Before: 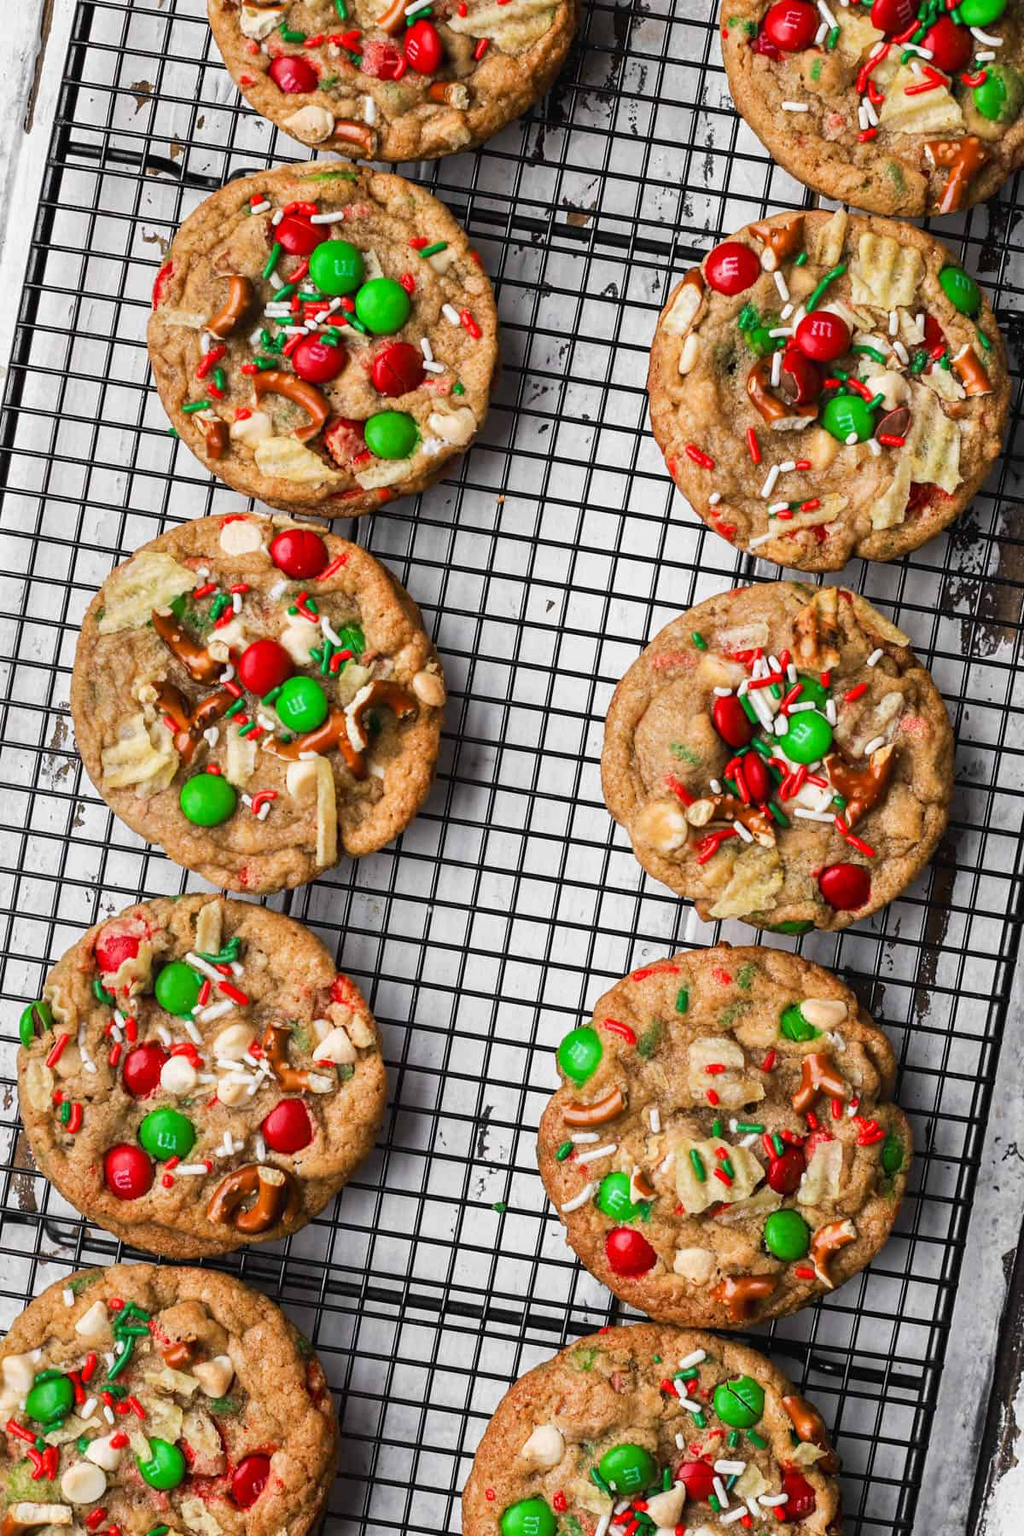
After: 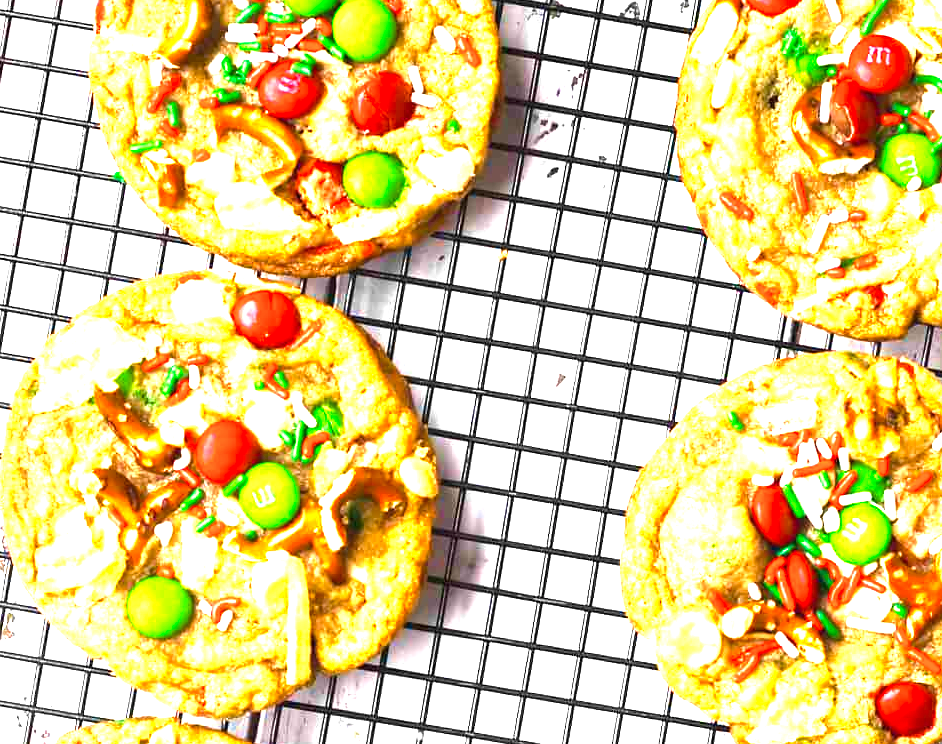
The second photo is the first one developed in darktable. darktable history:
crop: left 7.047%, top 18.347%, right 14.401%, bottom 40.297%
velvia: strength 44.63%
exposure: black level correction 0, exposure 1.88 EV, compensate highlight preservation false
color balance rgb: linear chroma grading › global chroma 25.277%, perceptual saturation grading › global saturation 0.124%, perceptual brilliance grading › global brilliance 12.079%, global vibrance 10.717%
